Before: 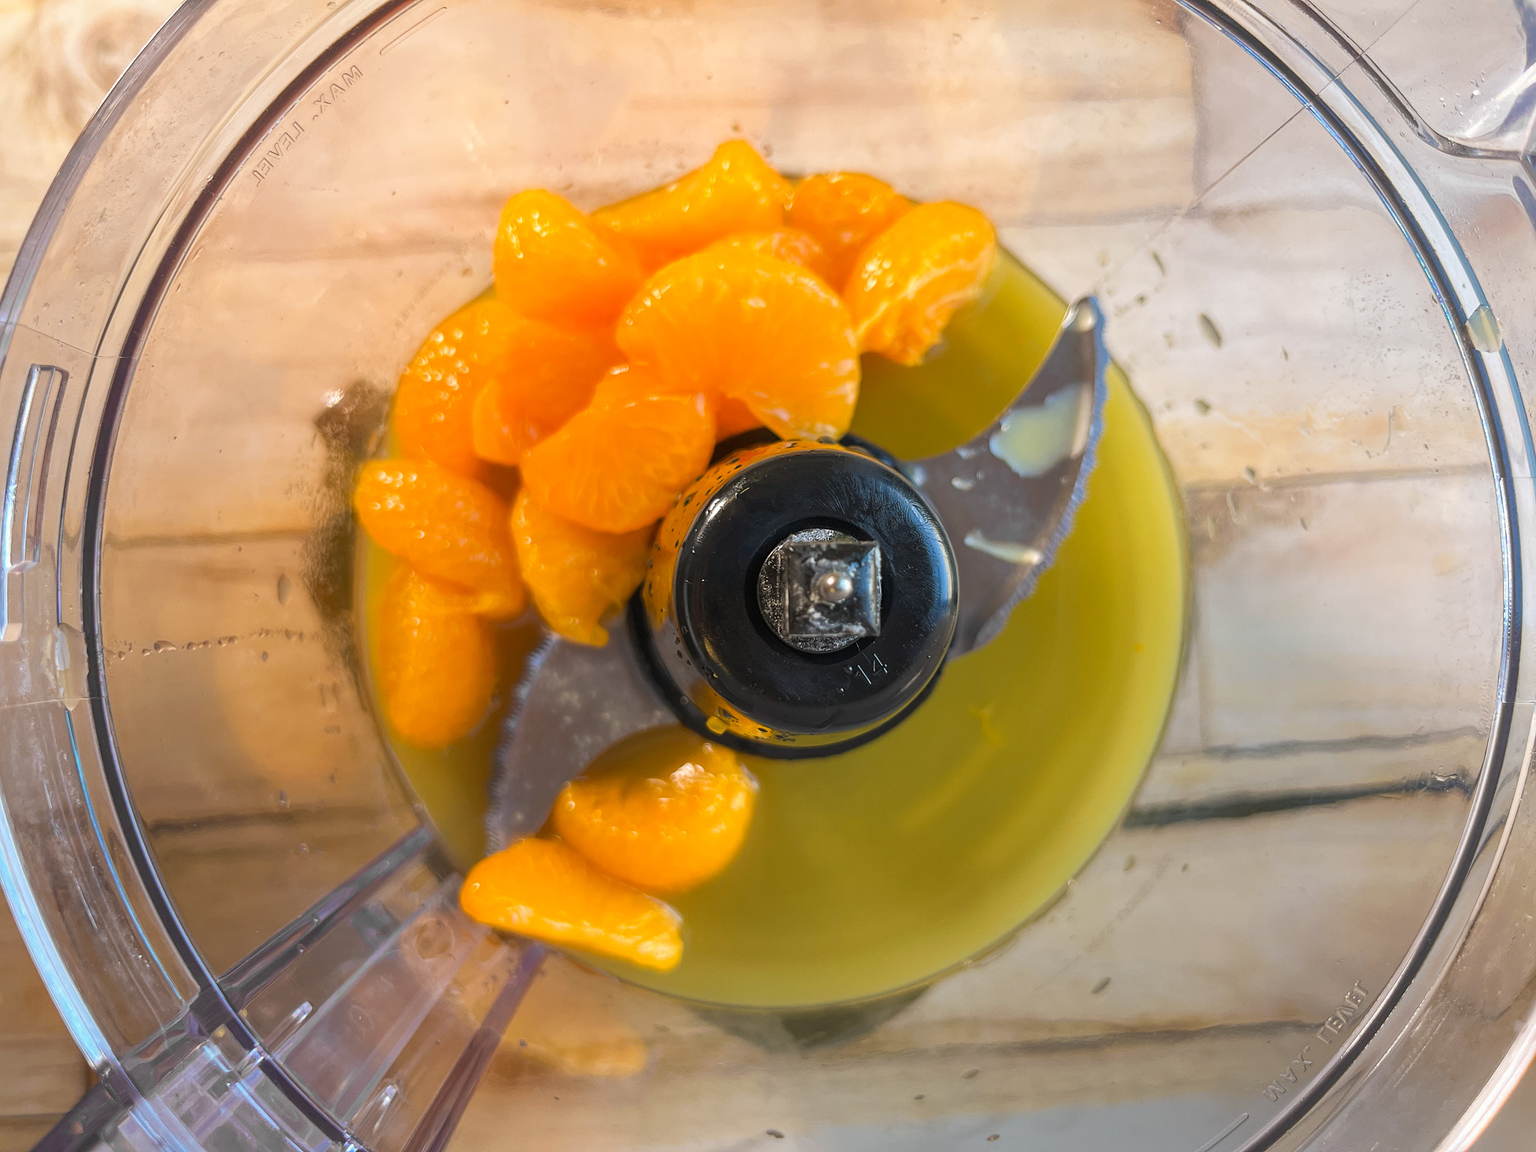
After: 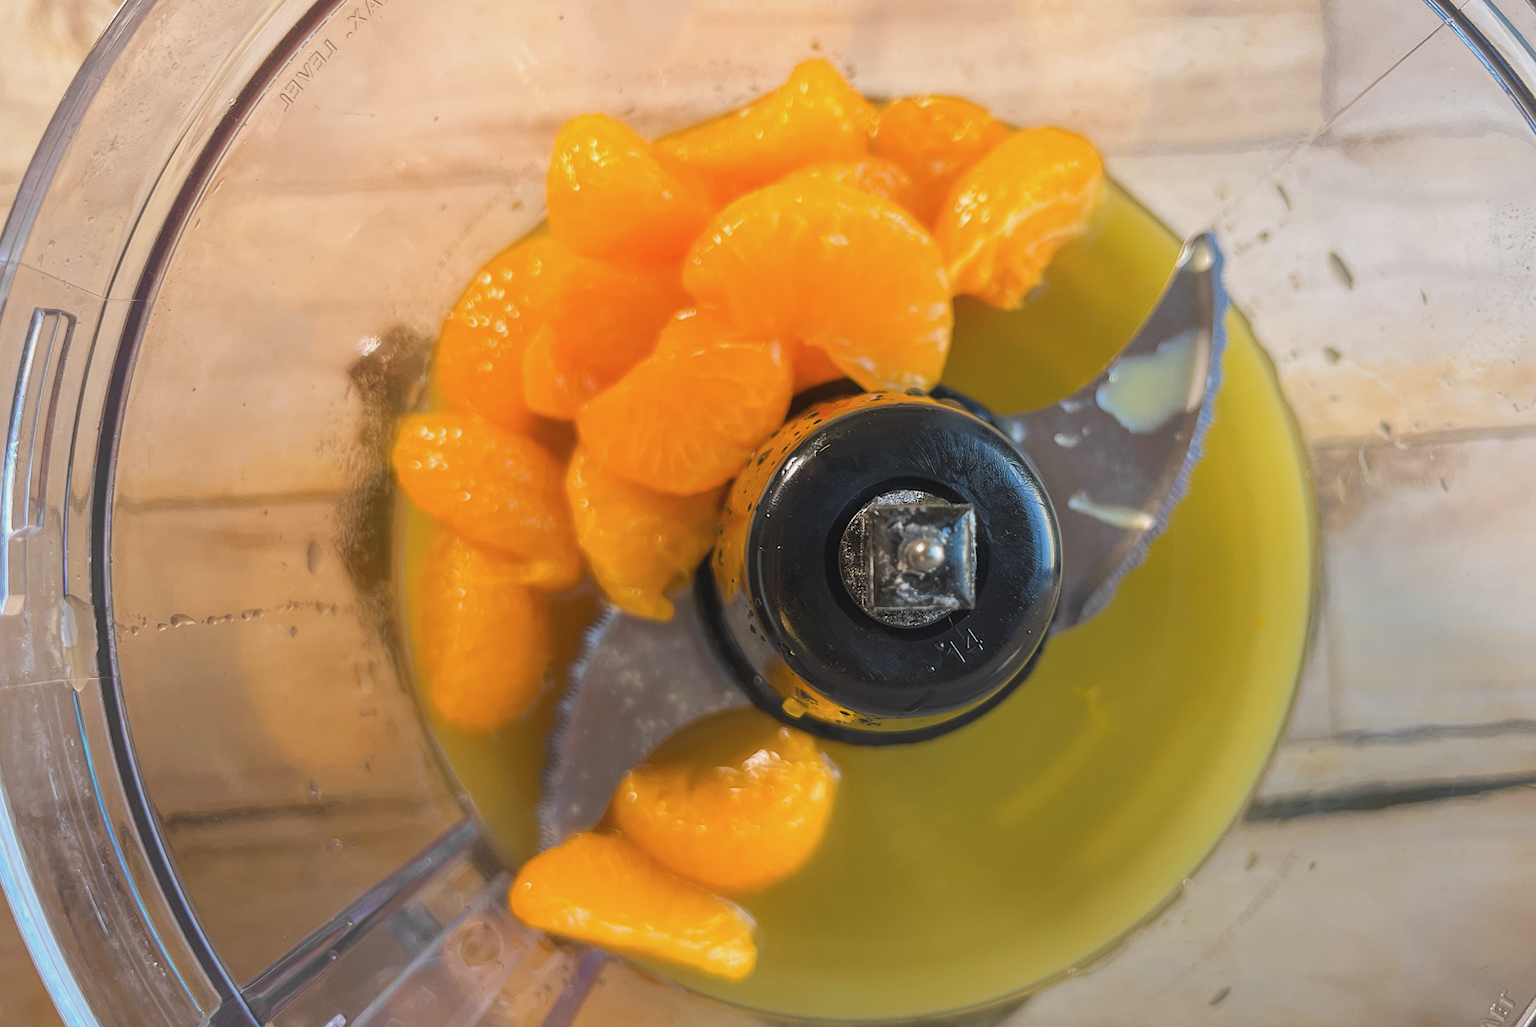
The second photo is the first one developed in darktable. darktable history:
crop: top 7.49%, right 9.717%, bottom 11.943%
contrast brightness saturation: contrast -0.1, saturation -0.1
